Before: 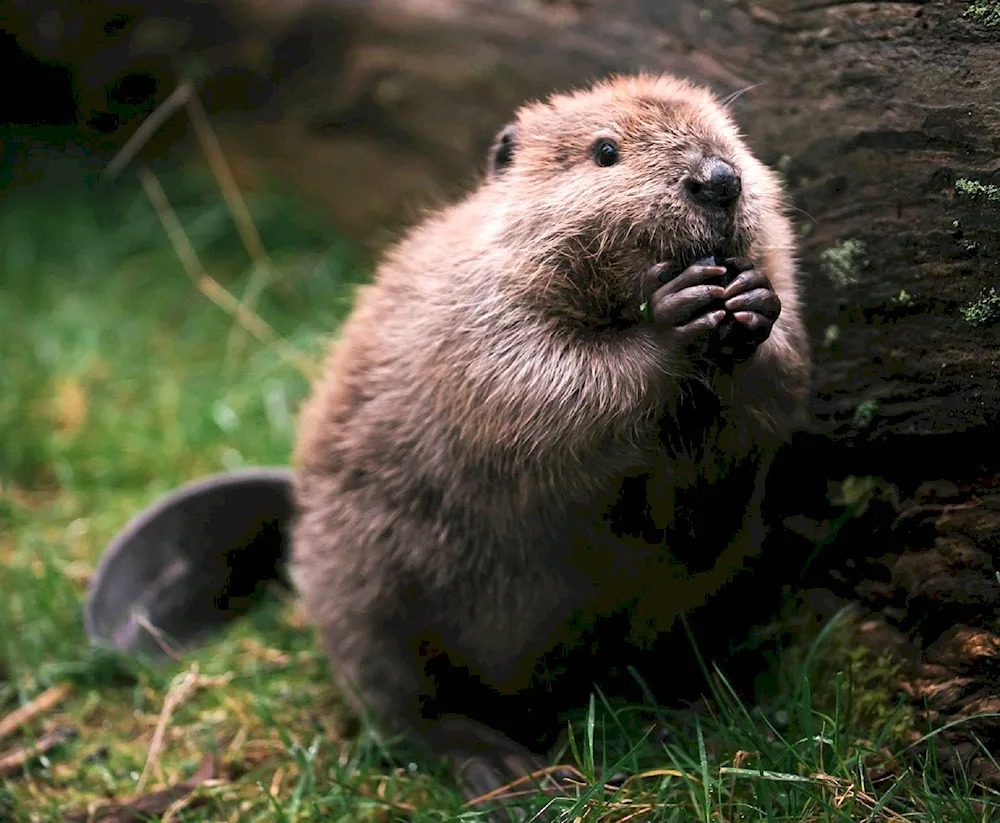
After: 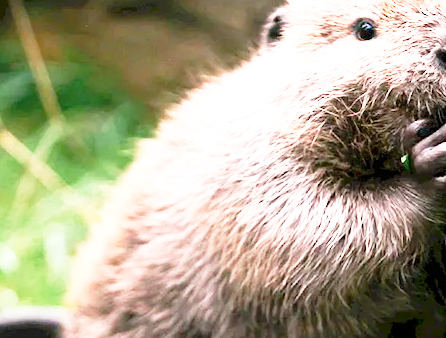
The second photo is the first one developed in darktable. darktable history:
exposure: exposure 0.6 EV, compensate highlight preservation false
crop: left 15.306%, top 9.065%, right 30.789%, bottom 48.638%
base curve: curves: ch0 [(0, 0) (0.012, 0.01) (0.073, 0.168) (0.31, 0.711) (0.645, 0.957) (1, 1)], preserve colors none
rotate and perspective: rotation 0.72°, lens shift (vertical) -0.352, lens shift (horizontal) -0.051, crop left 0.152, crop right 0.859, crop top 0.019, crop bottom 0.964
